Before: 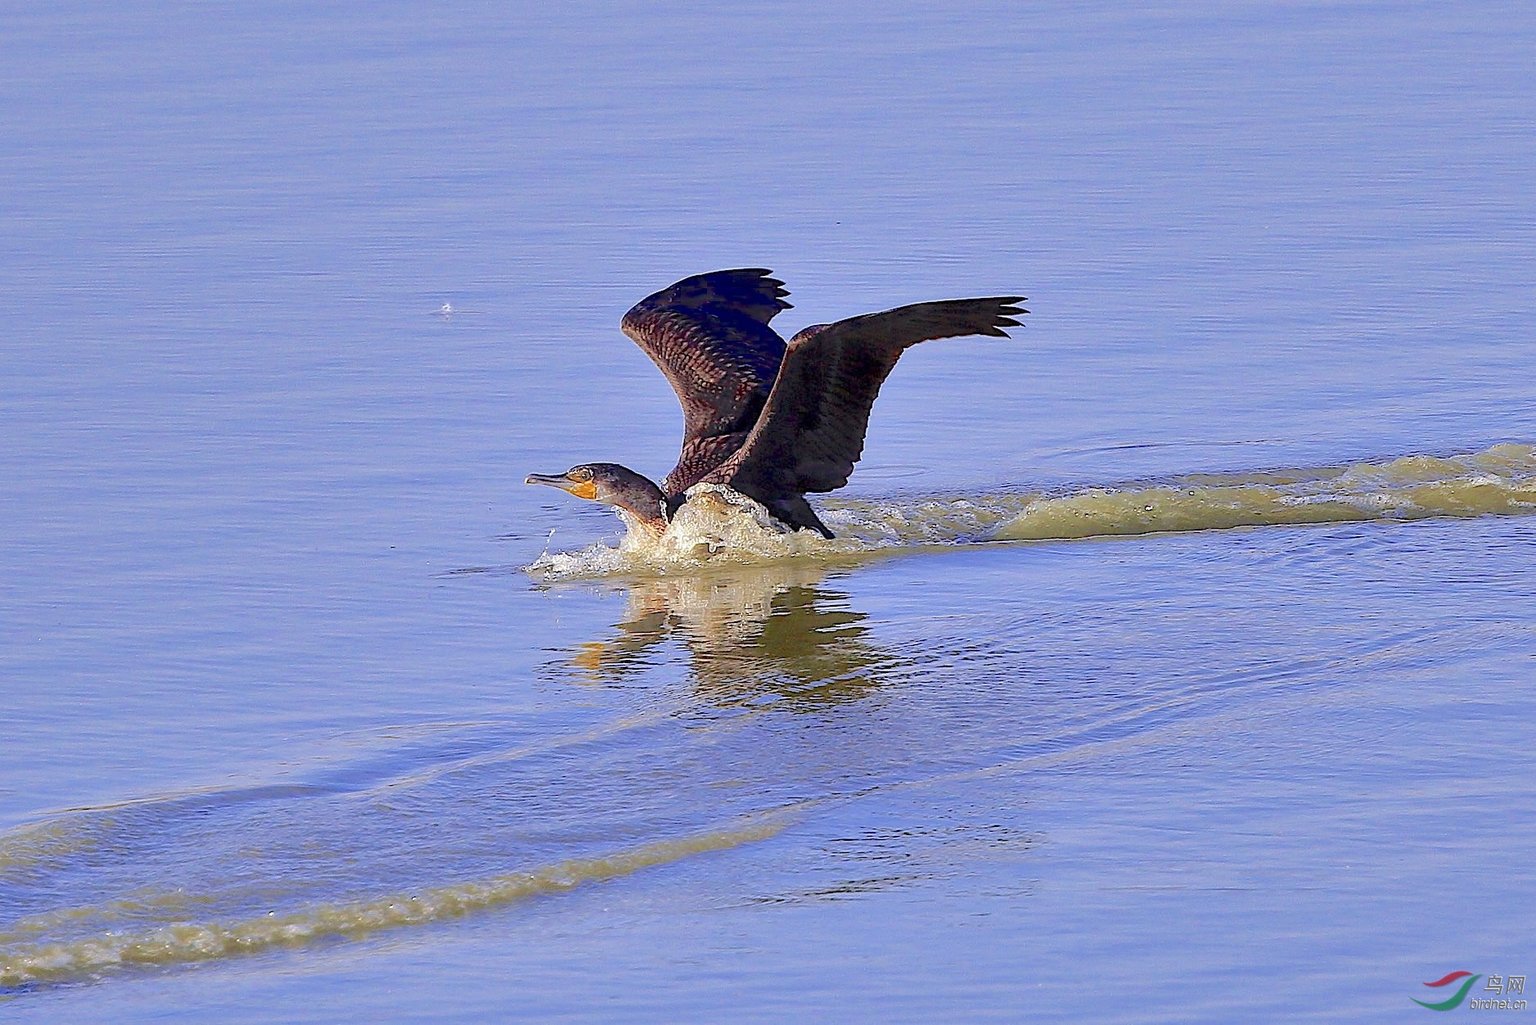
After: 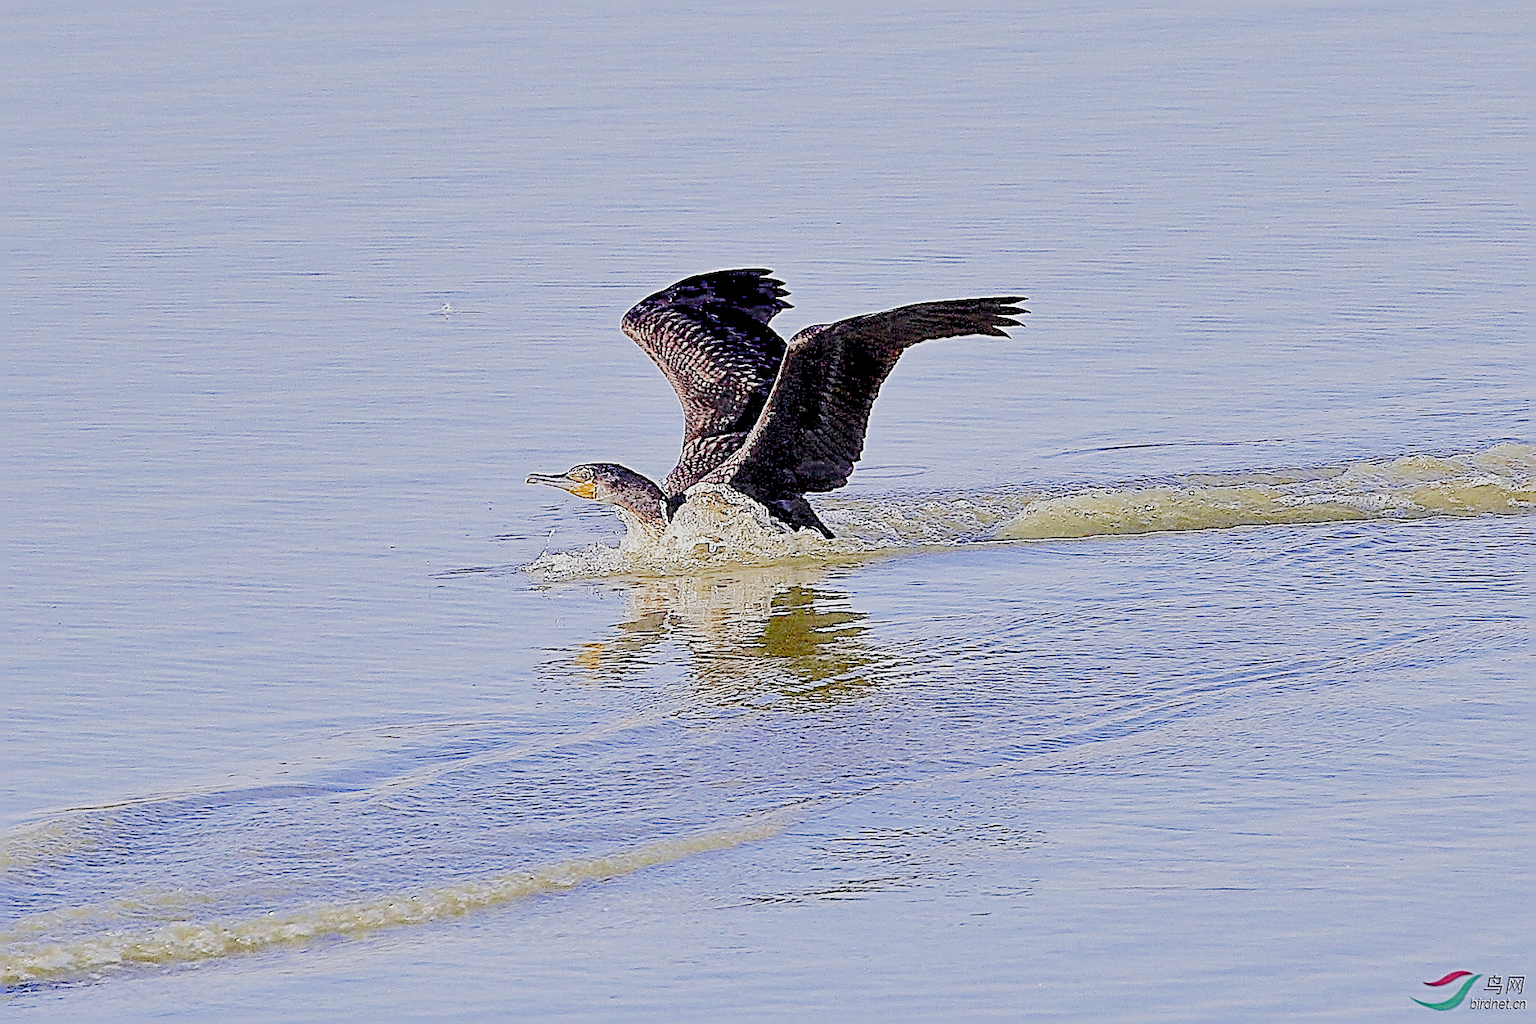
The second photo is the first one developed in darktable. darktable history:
sharpen: radius 3.205, amount 1.734
filmic rgb: black relative exposure -6.09 EV, white relative exposure 6.98 EV, hardness 2.27, preserve chrominance no, color science v5 (2021), contrast in shadows safe, contrast in highlights safe
exposure: black level correction 0.008, exposure 0.989 EV, compensate exposure bias true, compensate highlight preservation false
